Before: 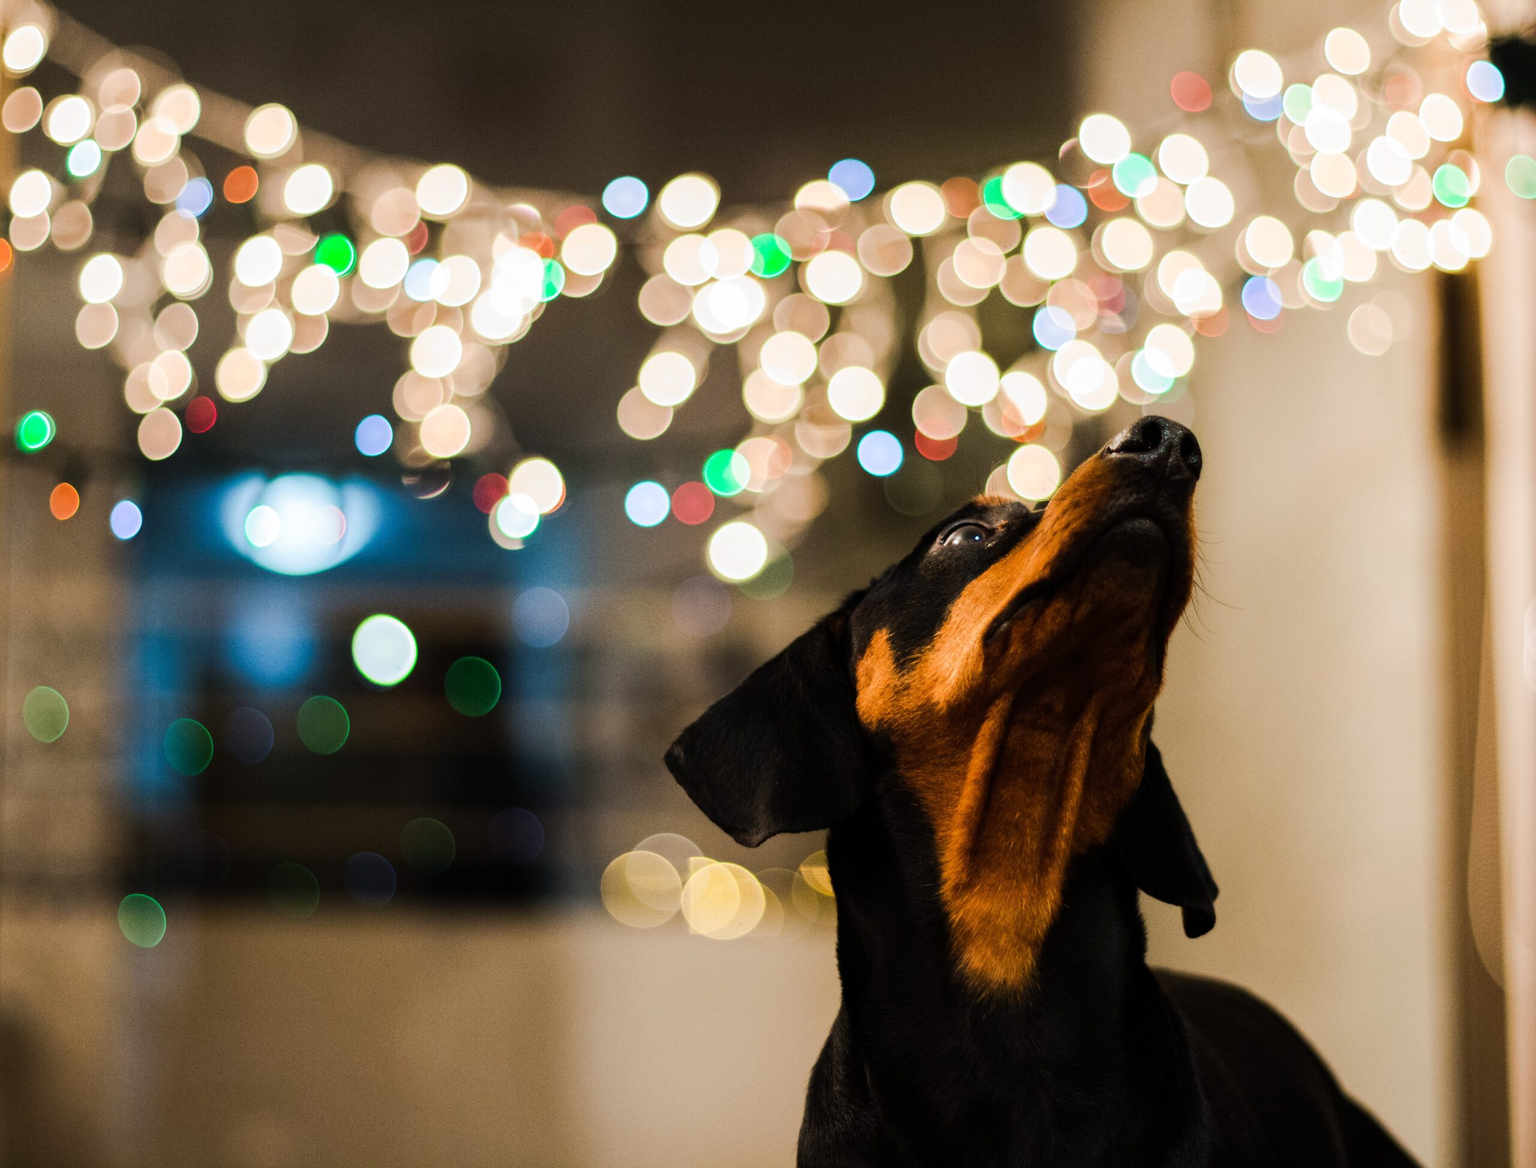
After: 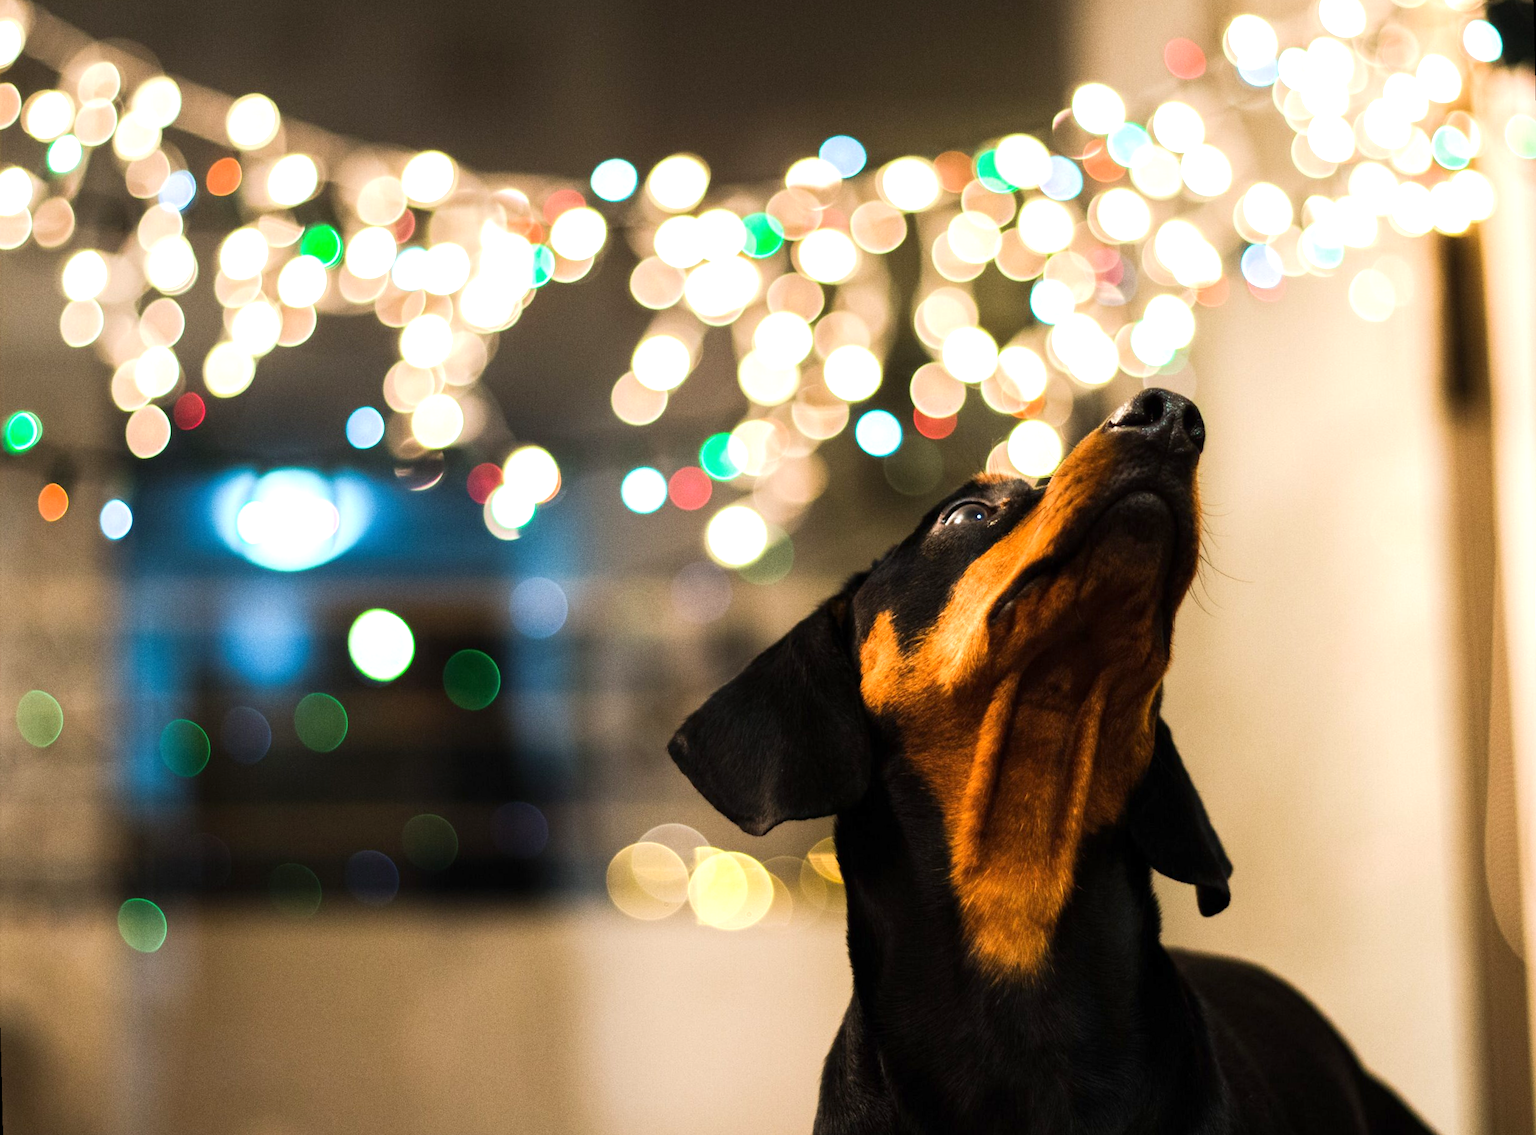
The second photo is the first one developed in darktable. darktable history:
exposure: exposure 0.6 EV, compensate highlight preservation false
rotate and perspective: rotation -1.42°, crop left 0.016, crop right 0.984, crop top 0.035, crop bottom 0.965
